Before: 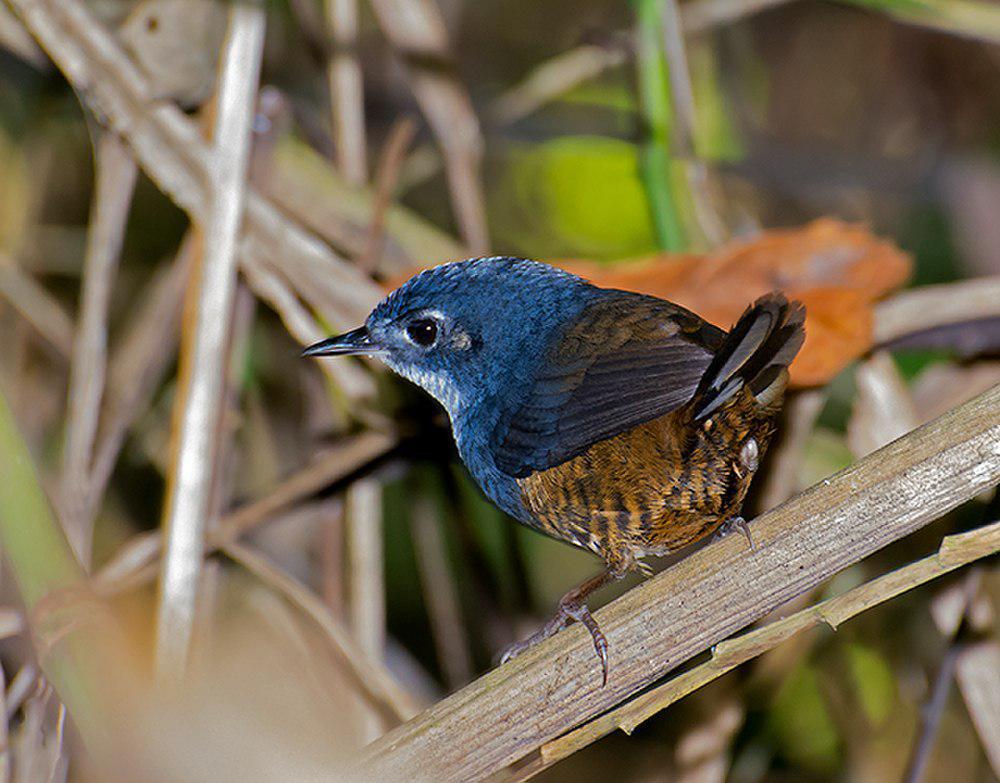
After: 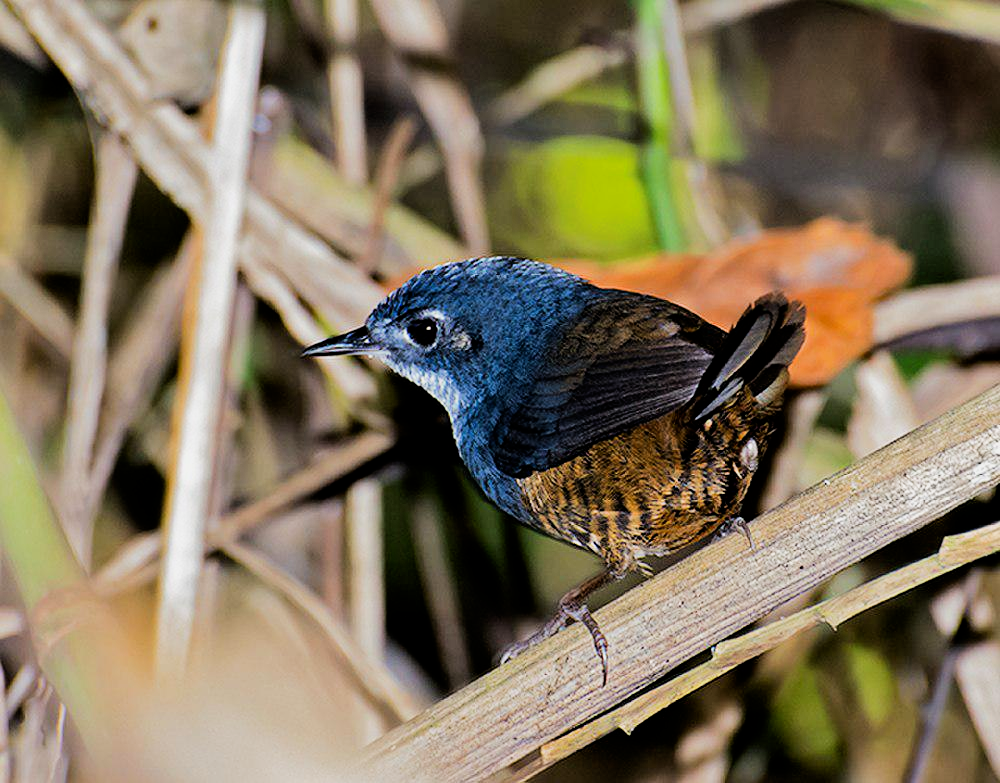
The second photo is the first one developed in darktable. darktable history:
contrast brightness saturation: contrast 0.08, saturation 0.02
filmic rgb: black relative exposure -5 EV, hardness 2.88, contrast 1.3, highlights saturation mix -30%
exposure: exposure 0.426 EV, compensate highlight preservation false
